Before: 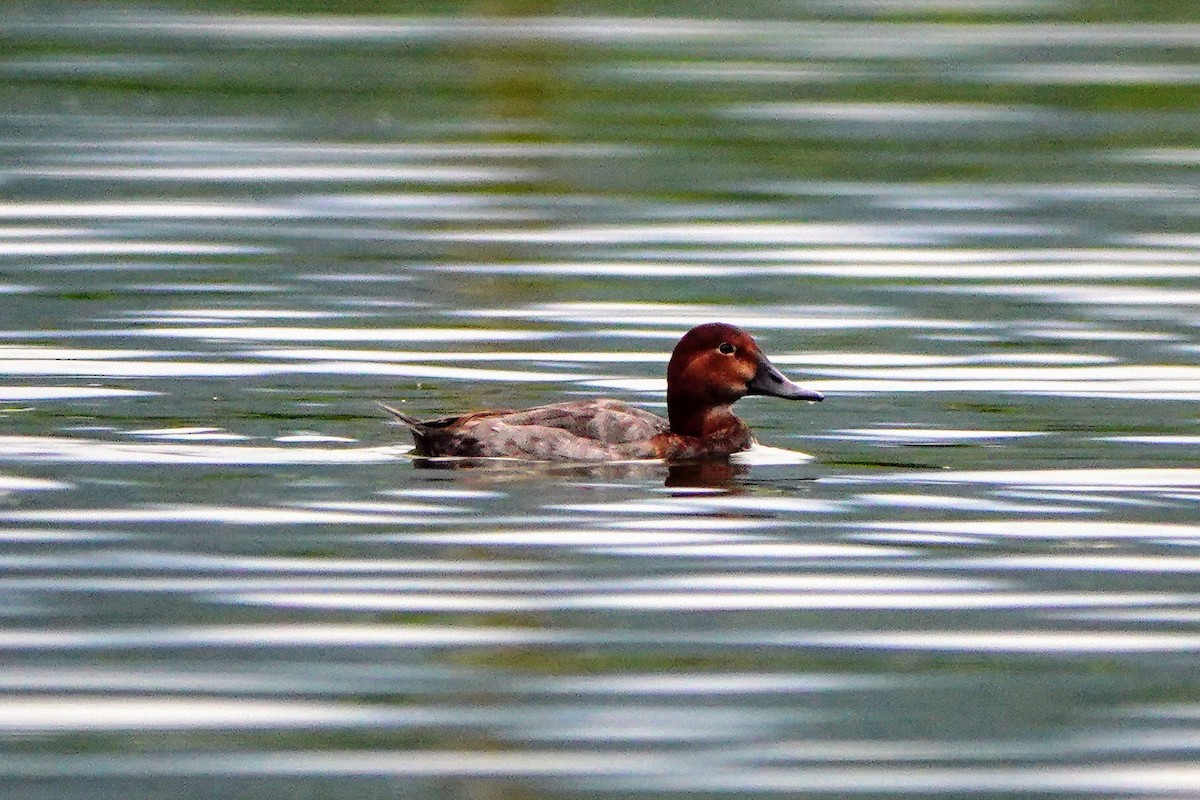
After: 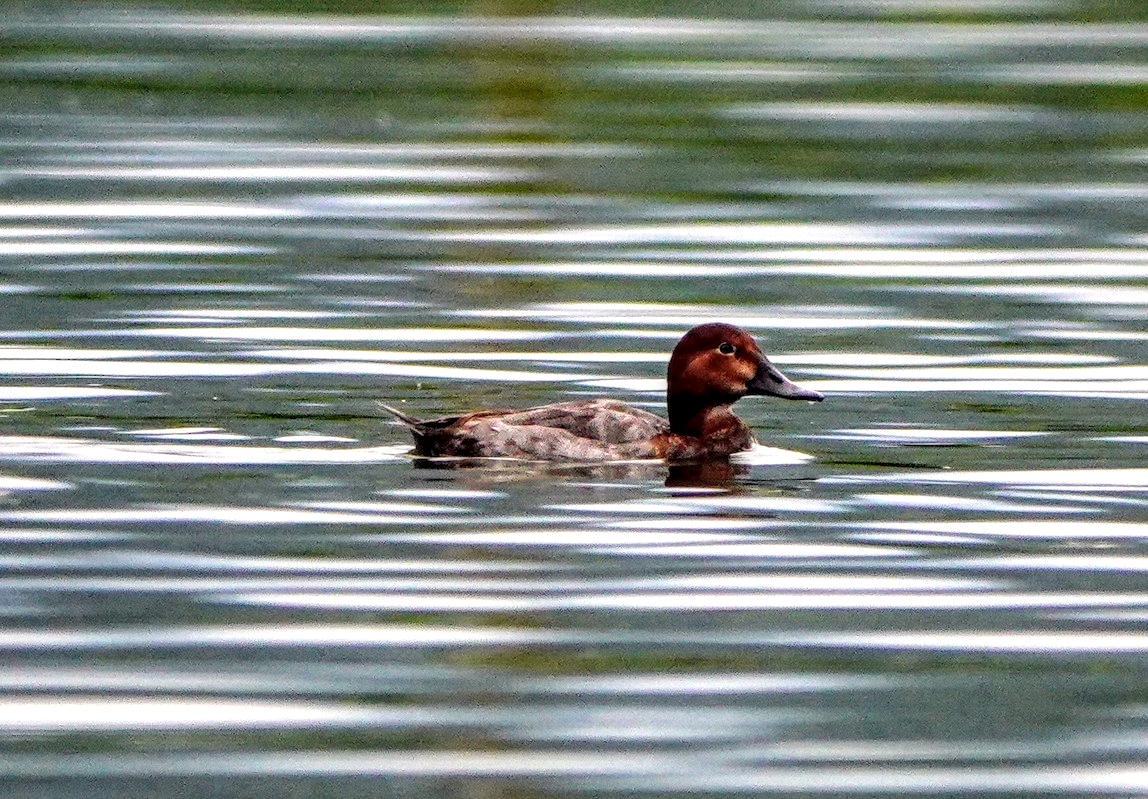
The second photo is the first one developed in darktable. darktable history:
local contrast: detail 150%
crop: right 4.263%, bottom 0.026%
